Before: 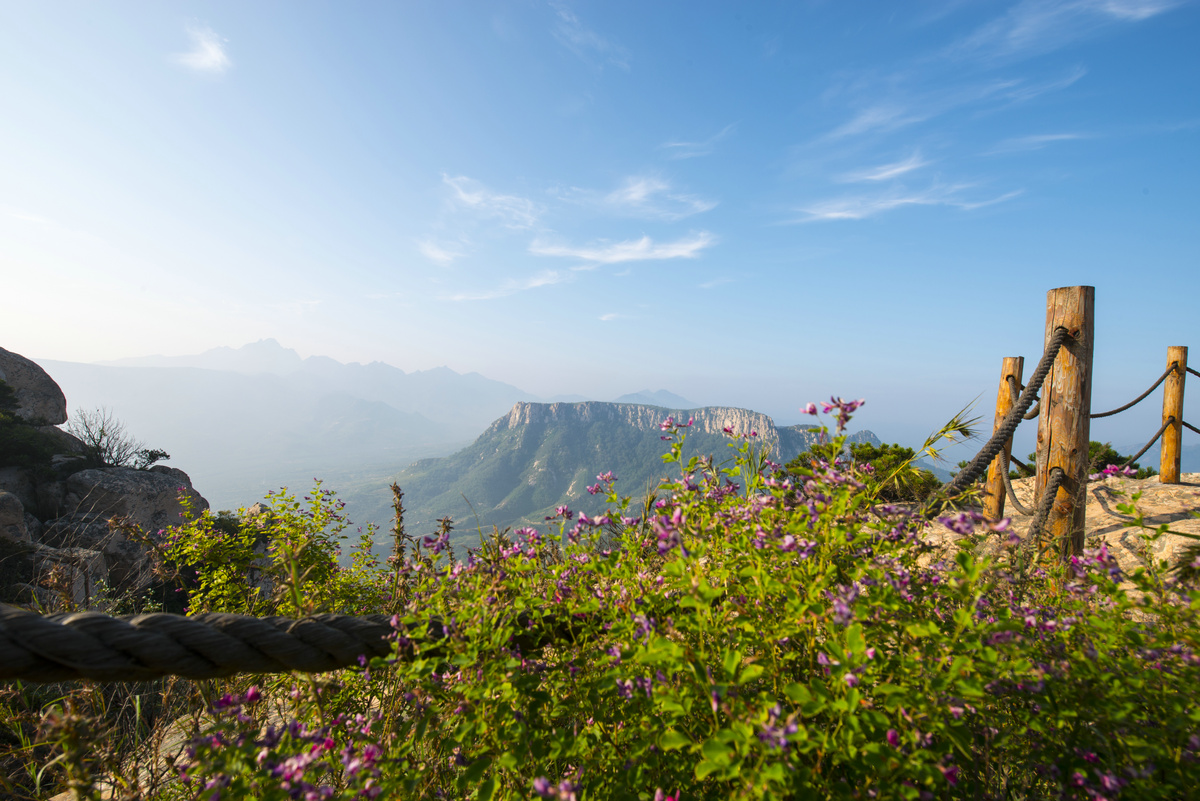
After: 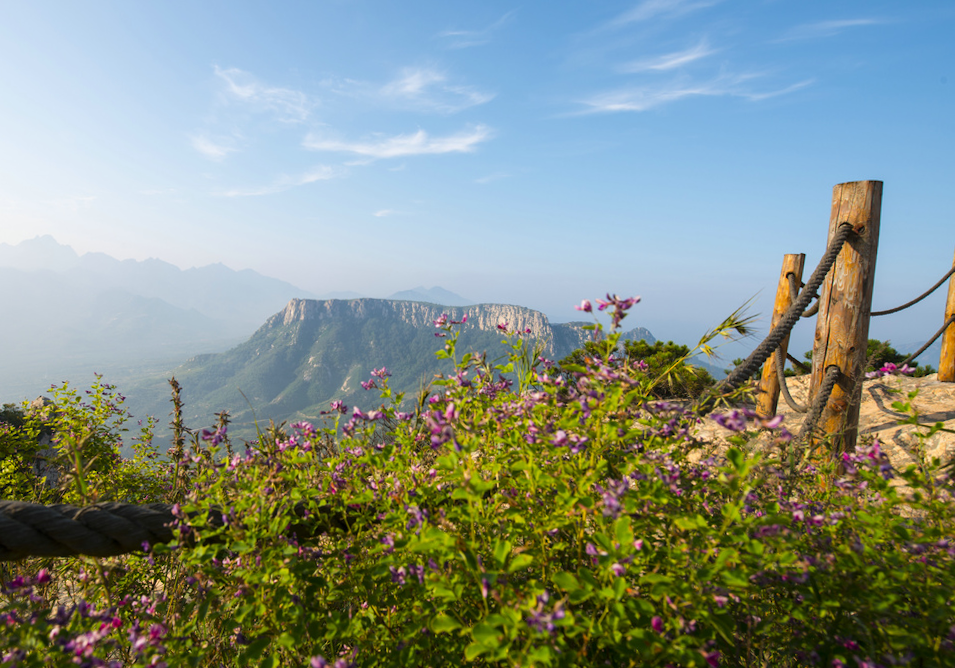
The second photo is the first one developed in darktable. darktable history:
crop: left 16.315%, top 14.246%
rotate and perspective: rotation 0.074°, lens shift (vertical) 0.096, lens shift (horizontal) -0.041, crop left 0.043, crop right 0.952, crop top 0.024, crop bottom 0.979
